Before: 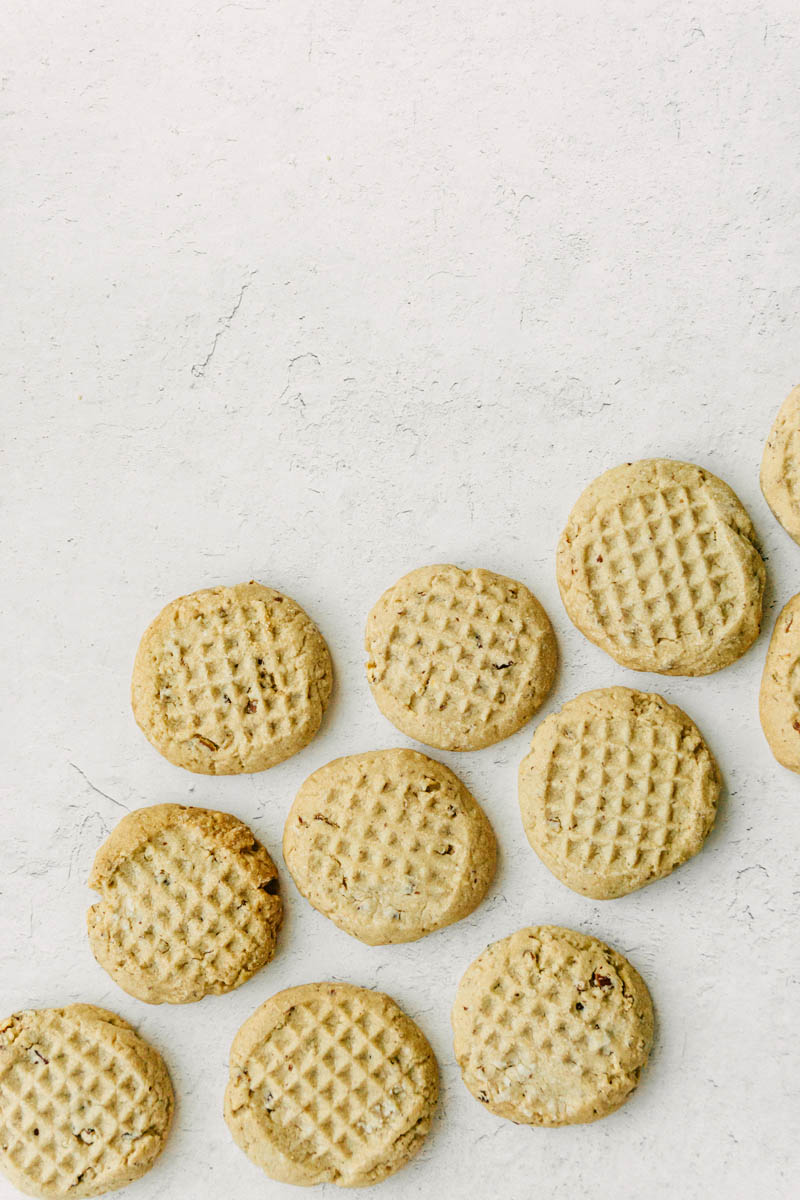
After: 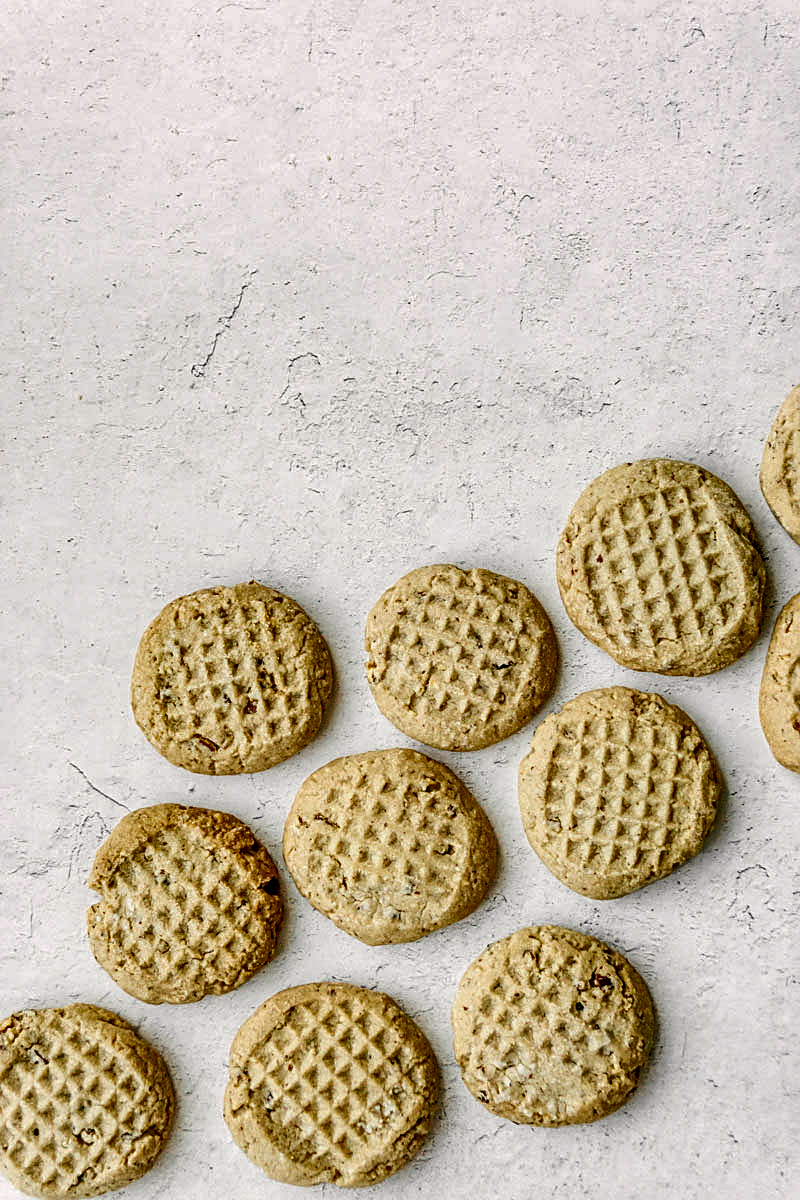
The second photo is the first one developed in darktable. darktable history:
color balance: gamma [0.9, 0.988, 0.975, 1.025], gain [1.05, 1, 1, 1]
sharpen: on, module defaults
local contrast: detail 150%
shadows and highlights: low approximation 0.01, soften with gaussian
